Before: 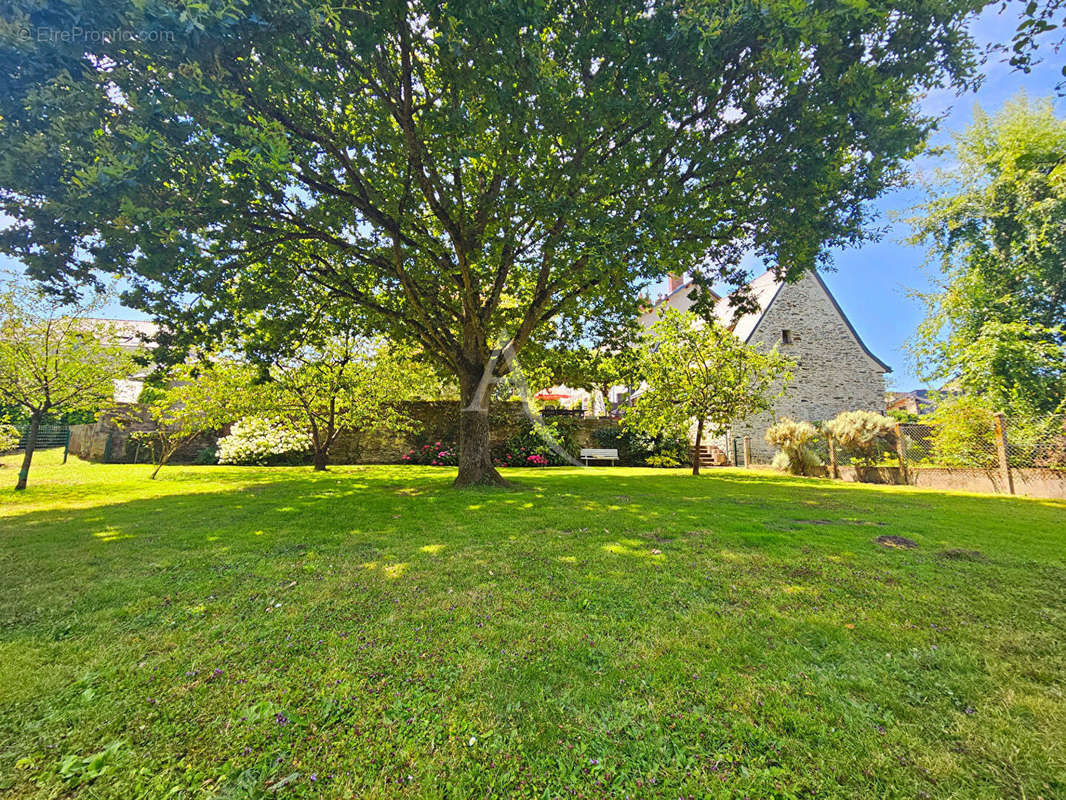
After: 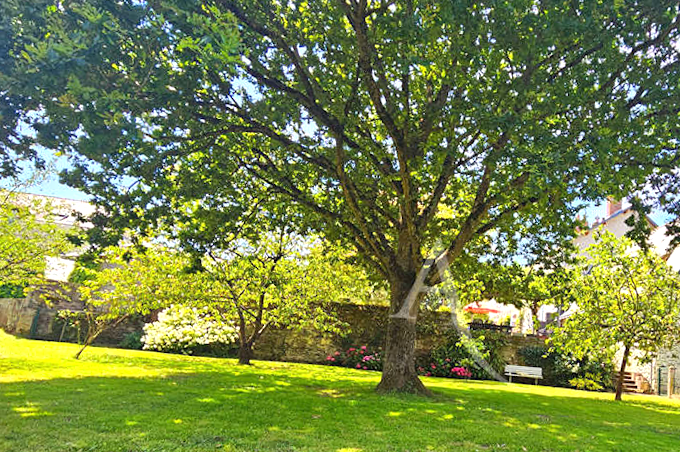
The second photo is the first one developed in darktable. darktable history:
crop and rotate: angle -4.84°, left 2.02%, top 6.864%, right 27.164%, bottom 30.418%
exposure: exposure 0.371 EV, compensate highlight preservation false
